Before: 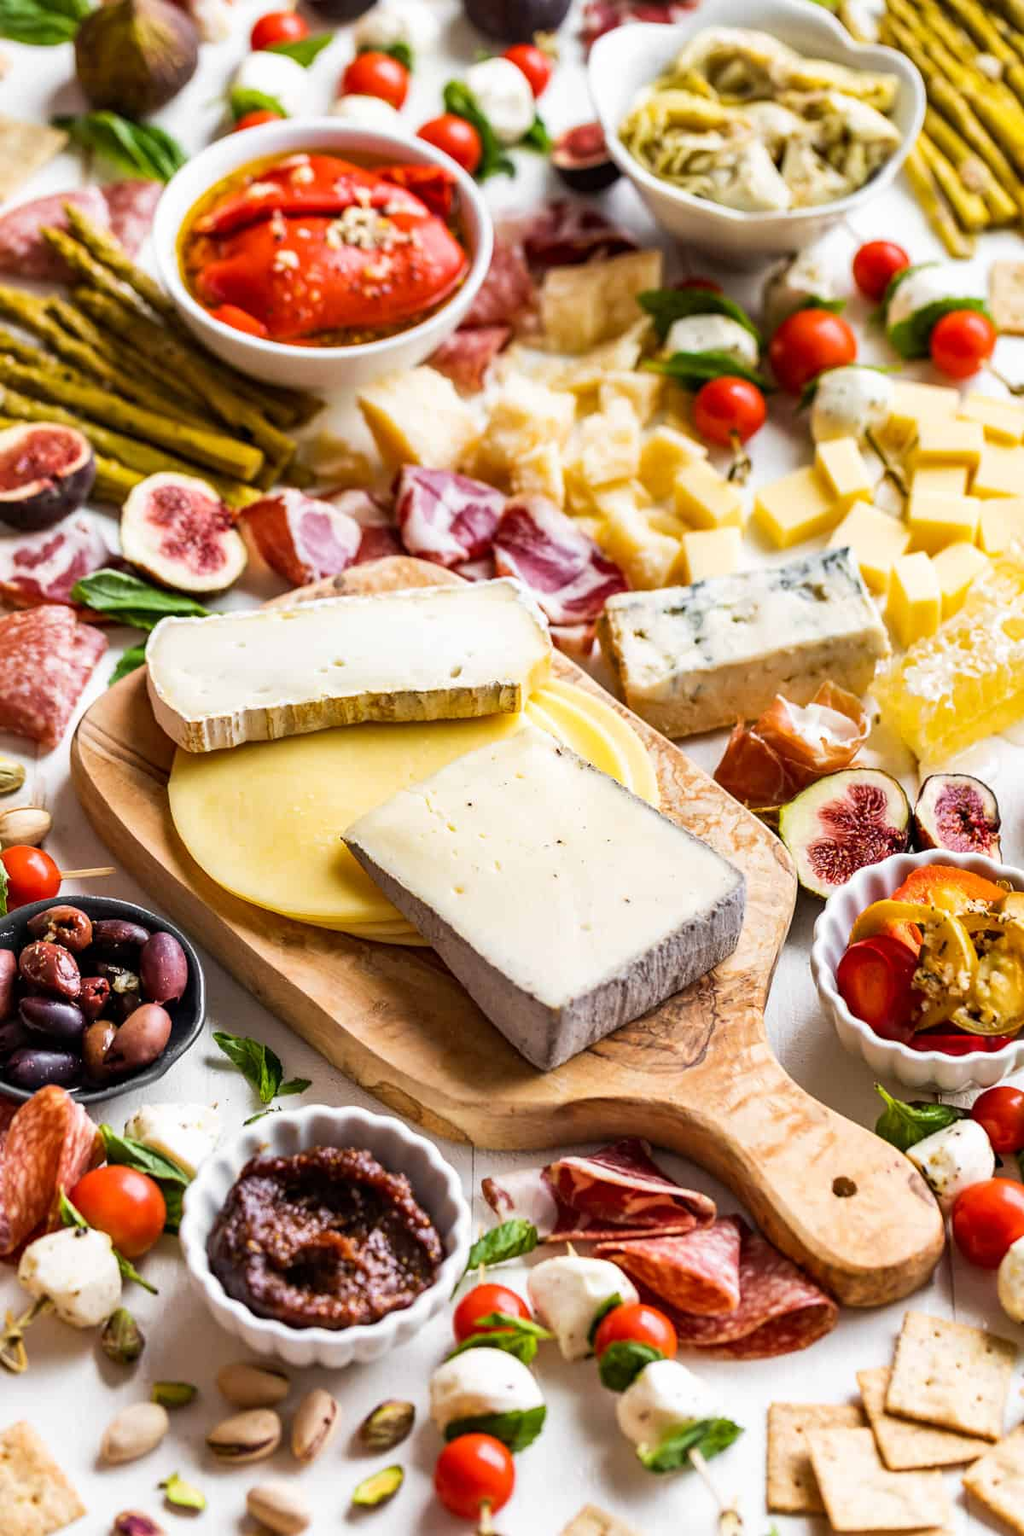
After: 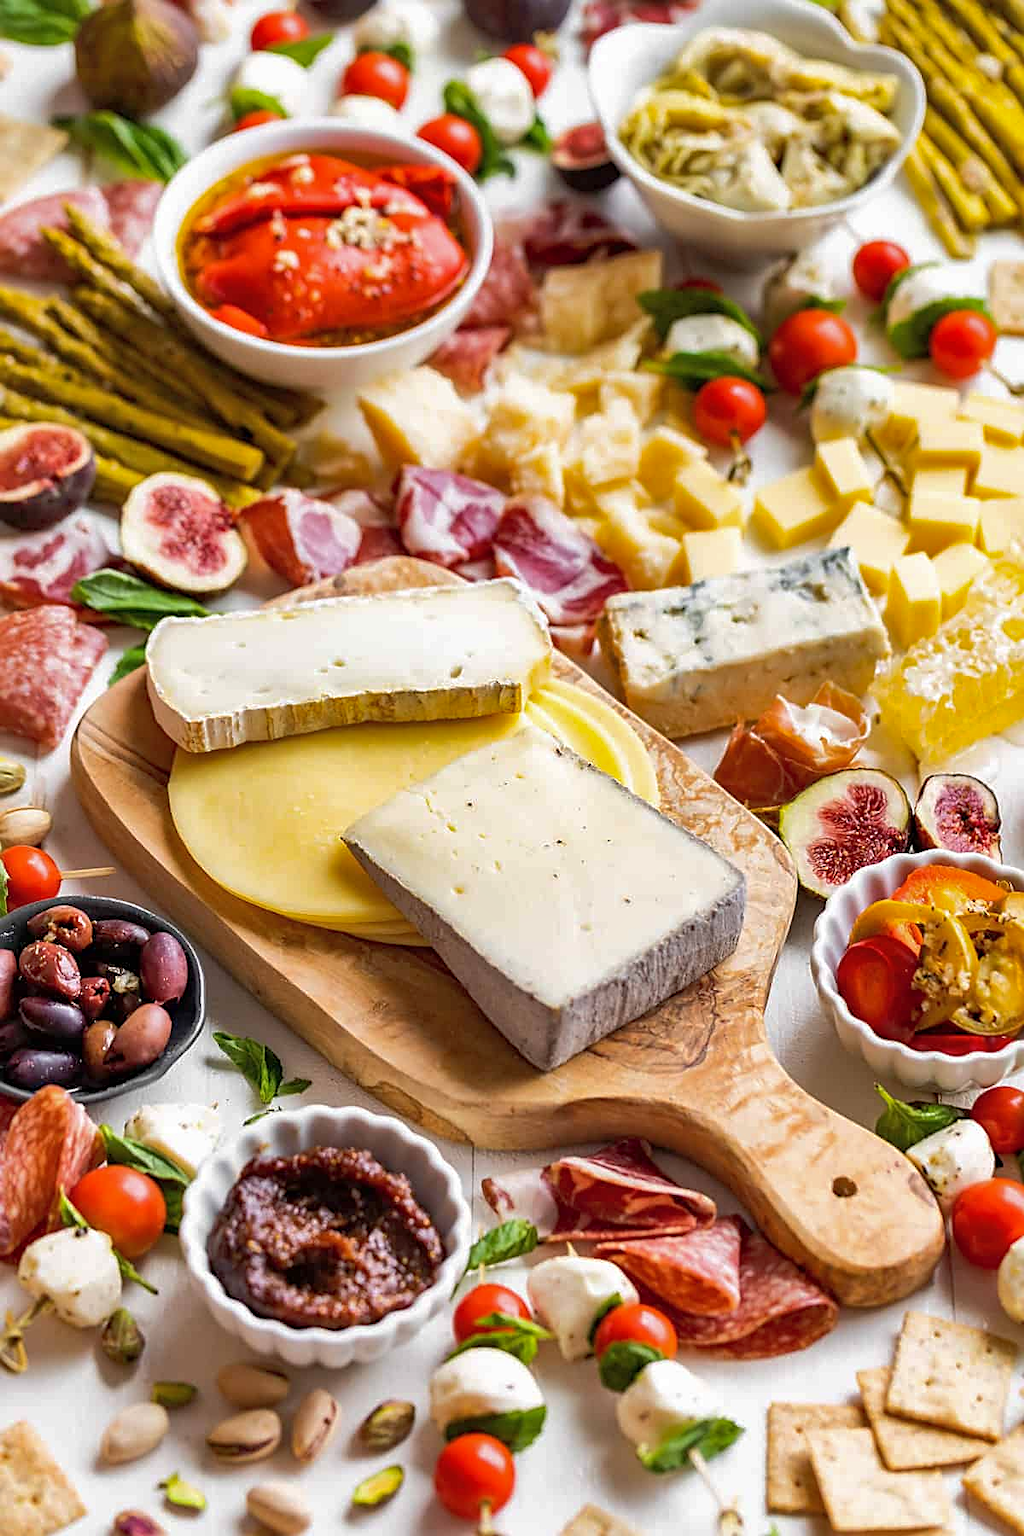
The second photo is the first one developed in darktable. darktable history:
sharpen: amount 0.49
shadows and highlights: on, module defaults
